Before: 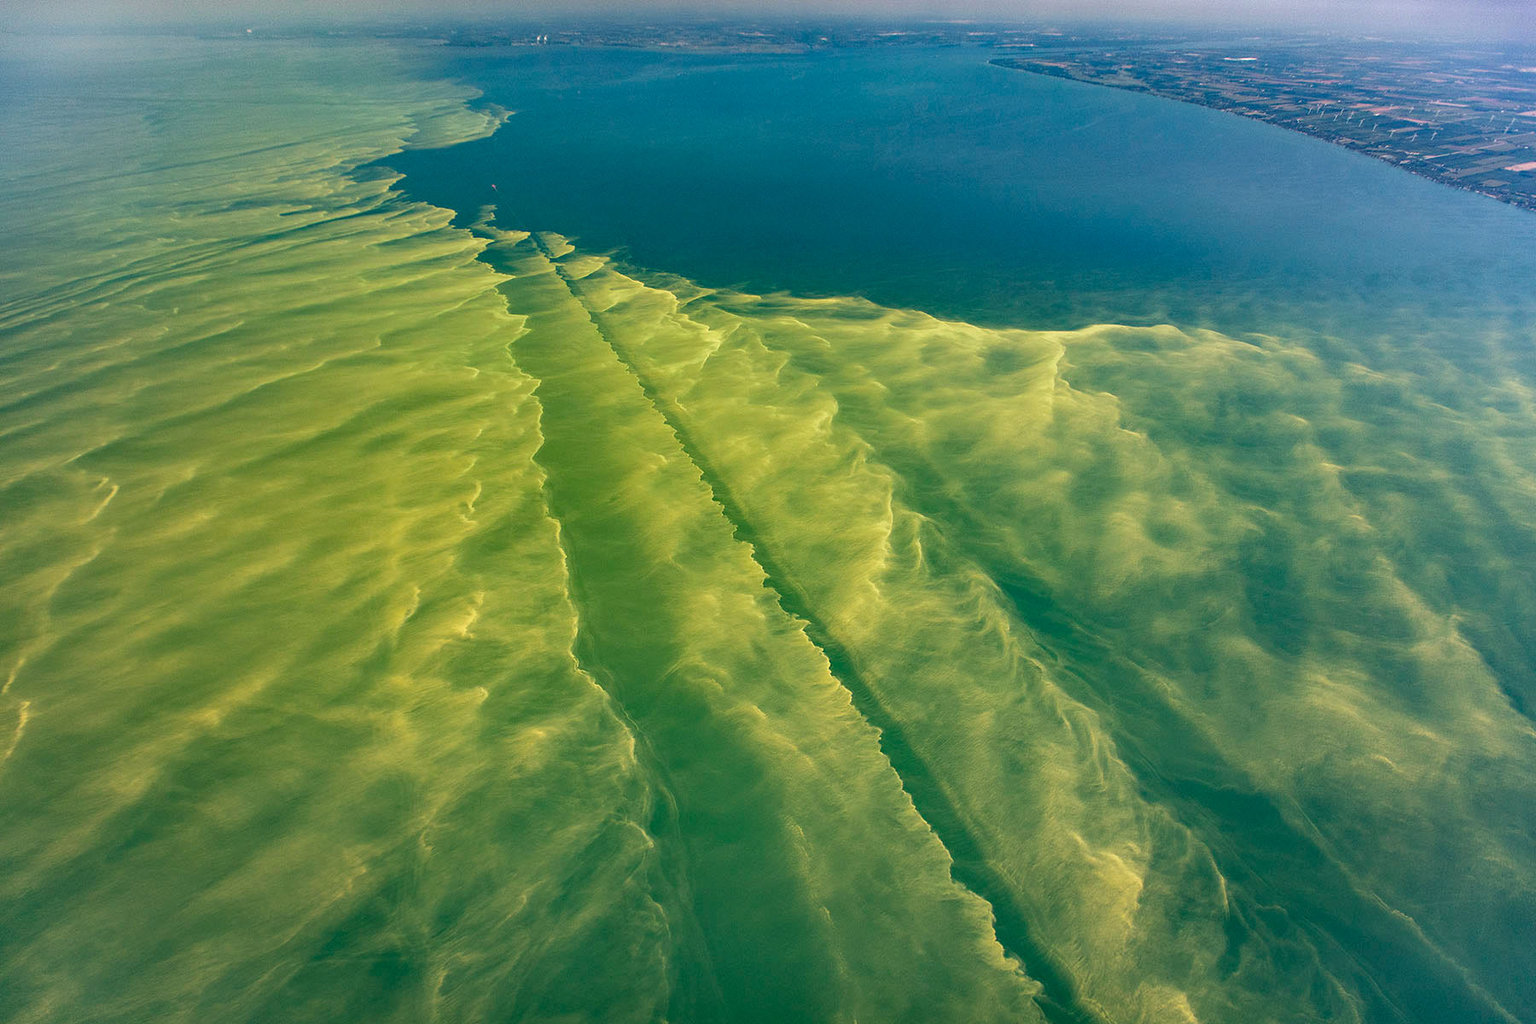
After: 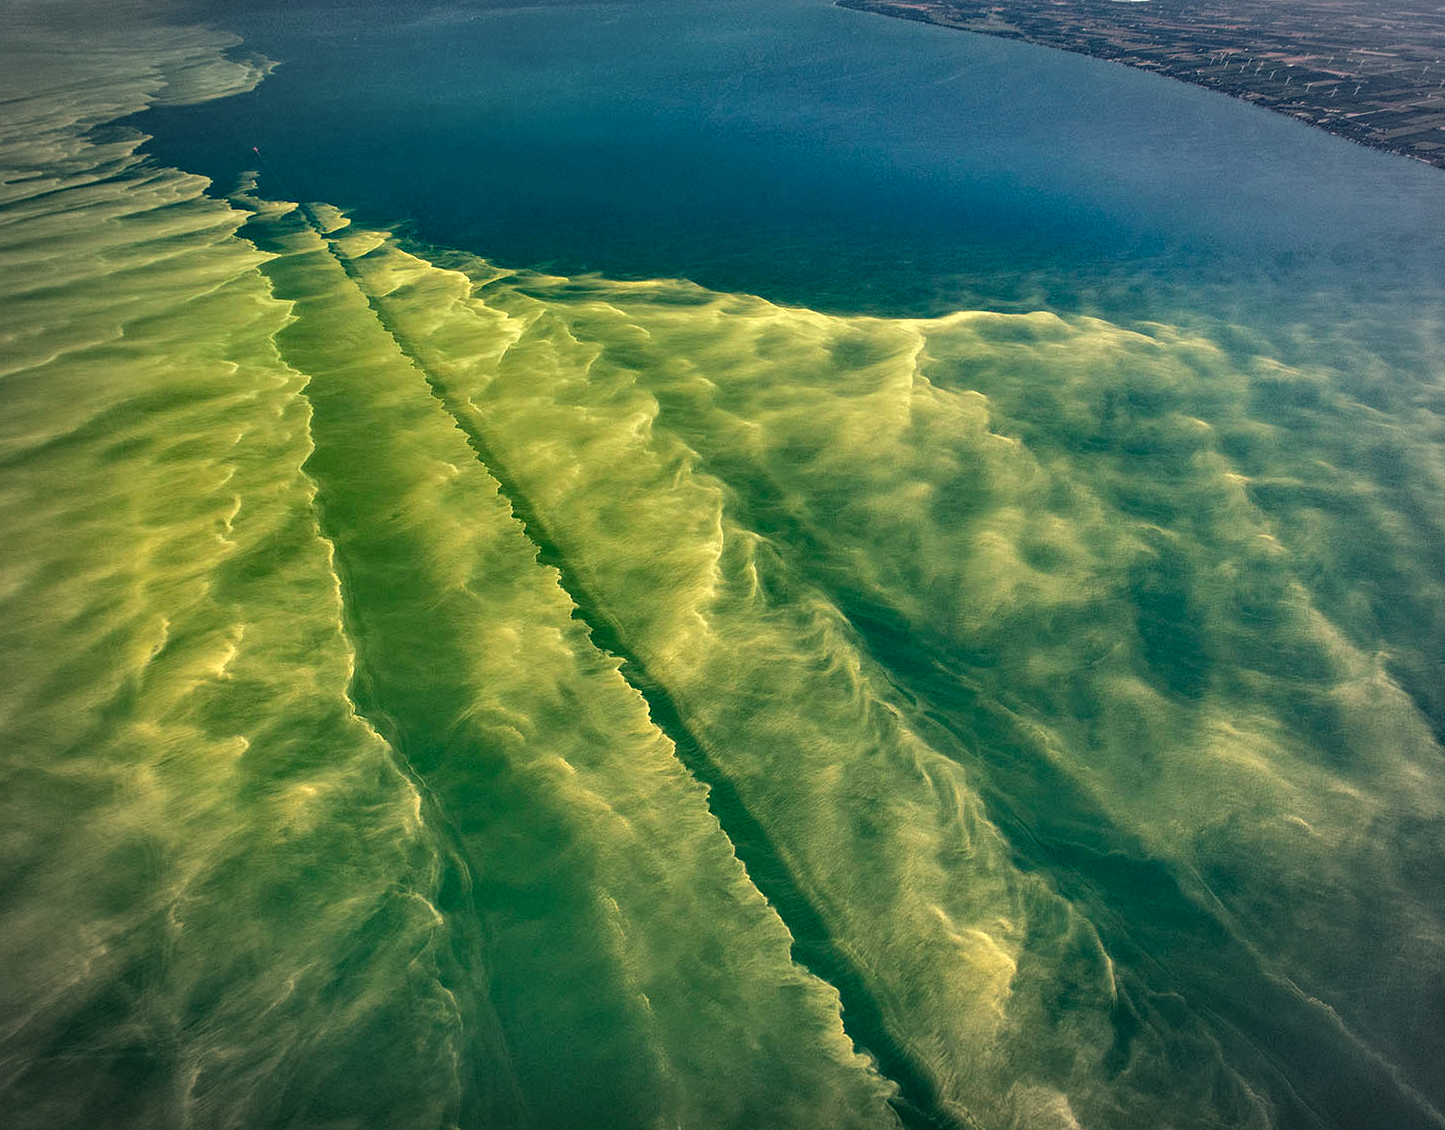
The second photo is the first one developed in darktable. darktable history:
crop and rotate: left 17.959%, top 5.771%, right 1.742%
exposure: exposure -0.21 EV, compensate highlight preservation false
local contrast: highlights 100%, shadows 100%, detail 120%, midtone range 0.2
contrast equalizer: octaves 7, y [[0.6 ×6], [0.55 ×6], [0 ×6], [0 ×6], [0 ×6]]
vignetting: automatic ratio true
